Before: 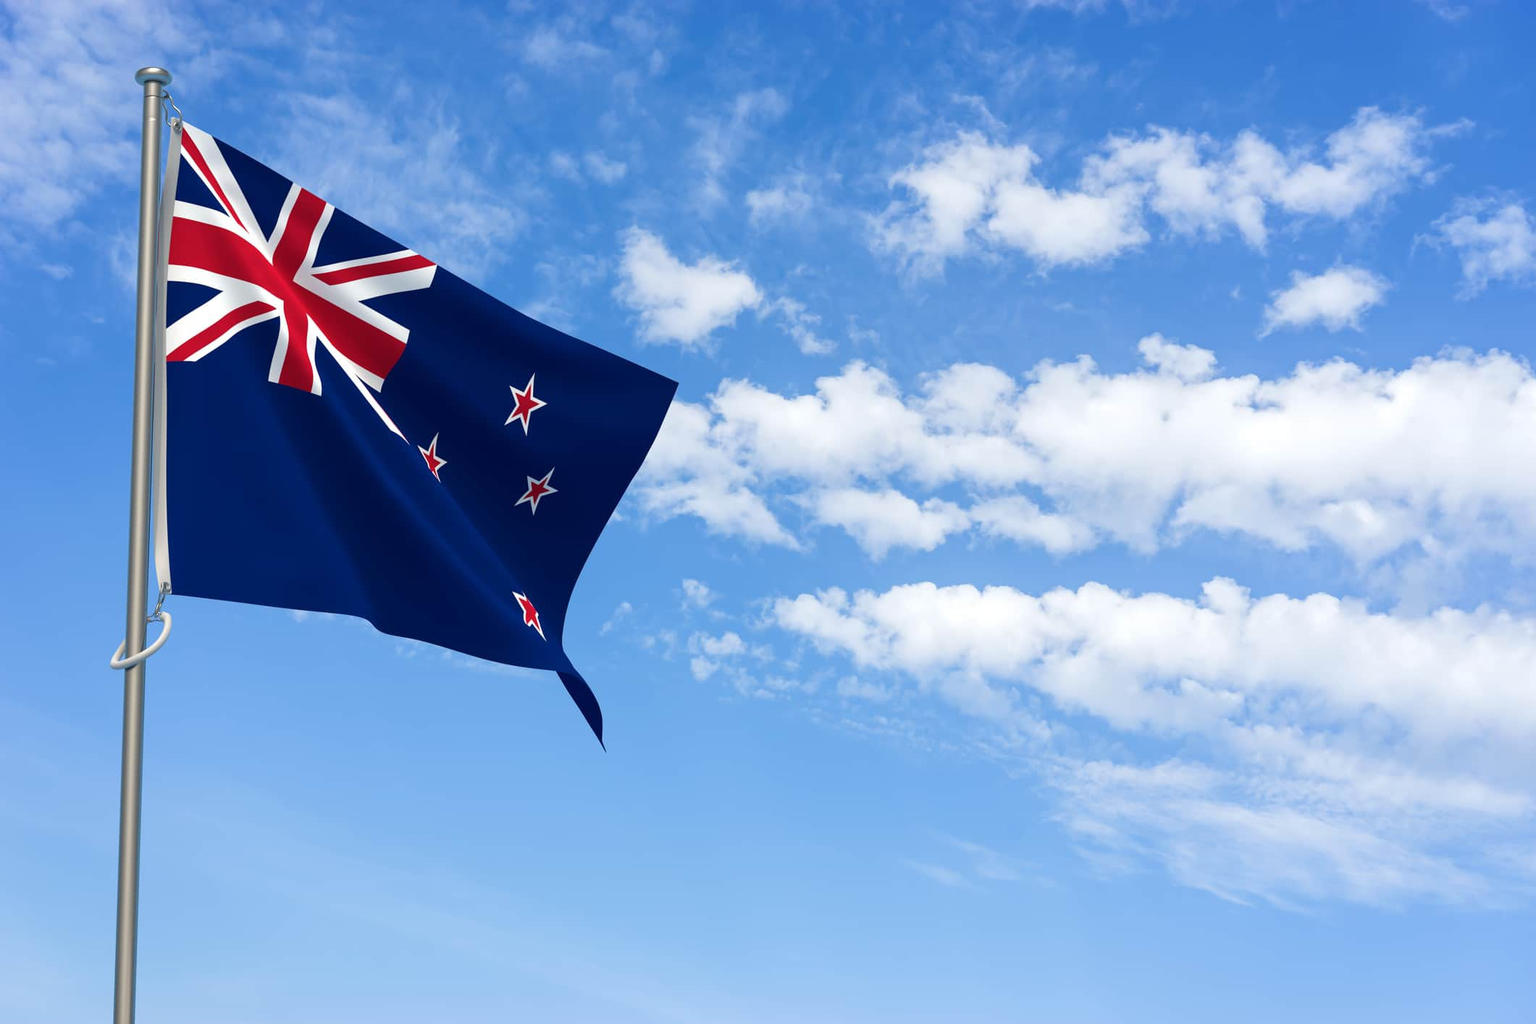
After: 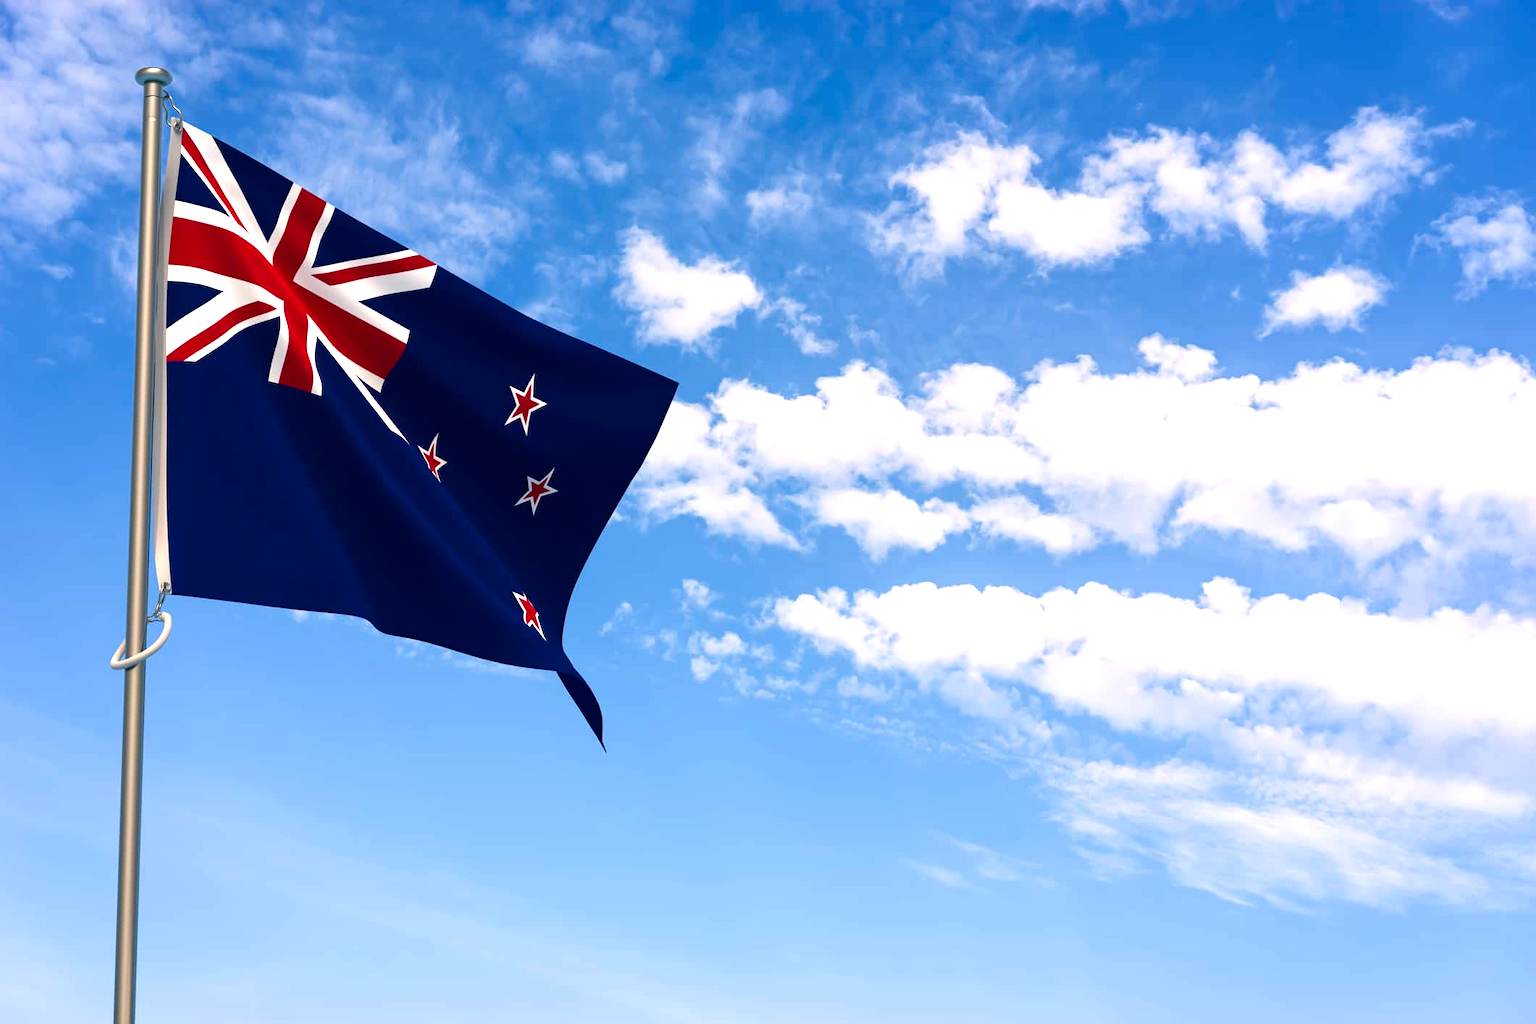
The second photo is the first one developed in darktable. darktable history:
color balance rgb: highlights gain › chroma 3.038%, highlights gain › hue 54.49°, perceptual saturation grading › global saturation 29.963%, perceptual brilliance grading › global brilliance 15.003%, perceptual brilliance grading › shadows -34.84%
